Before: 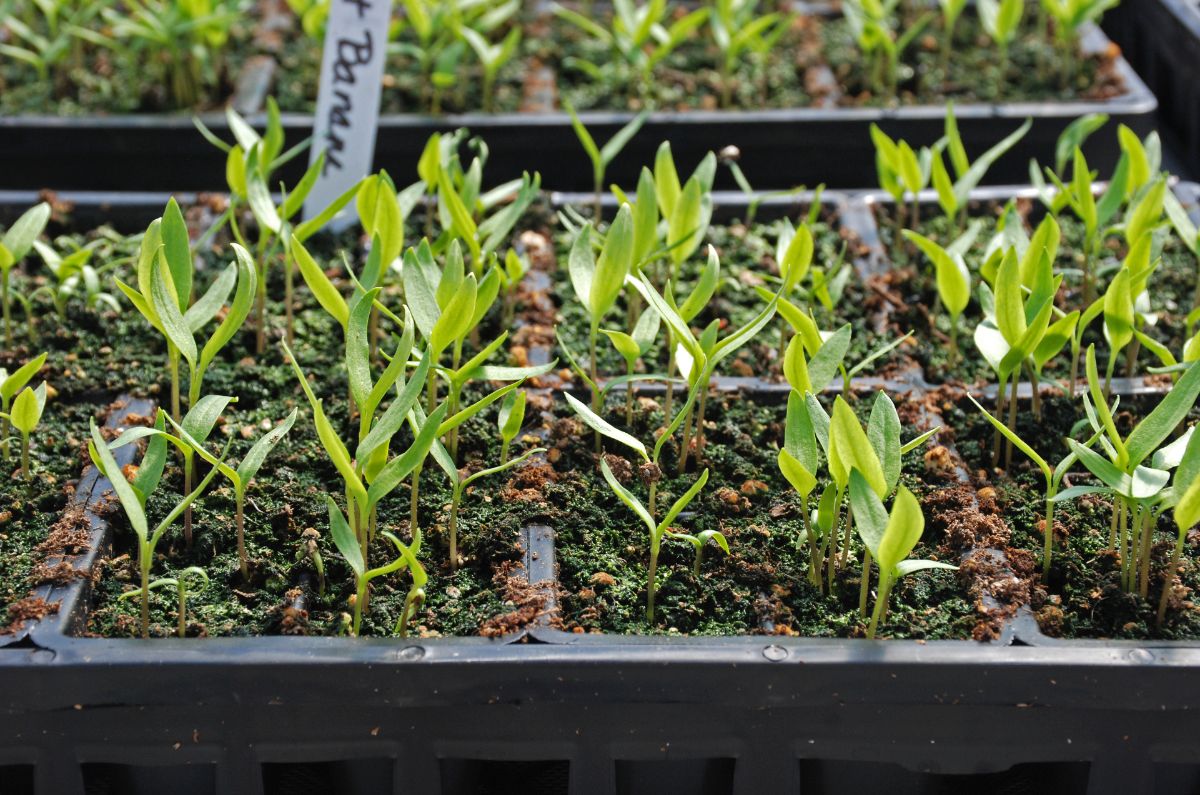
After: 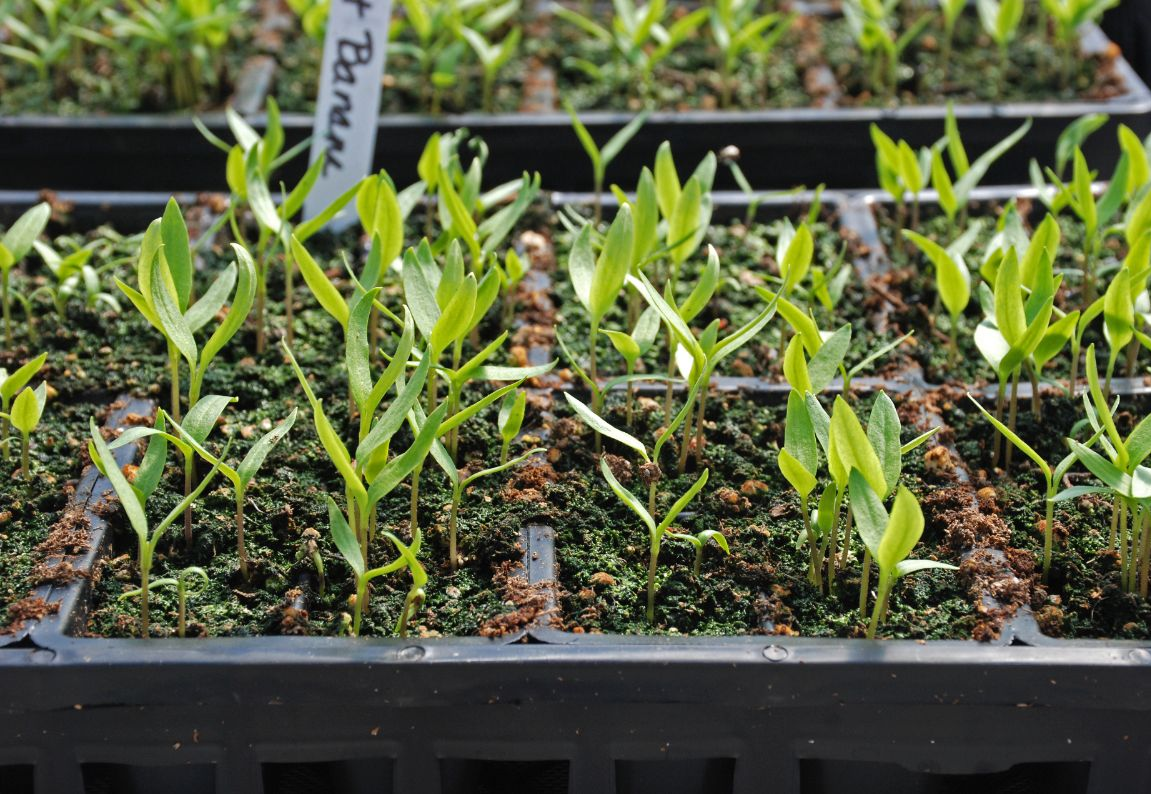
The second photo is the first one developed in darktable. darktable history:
crop: right 4.003%, bottom 0.048%
